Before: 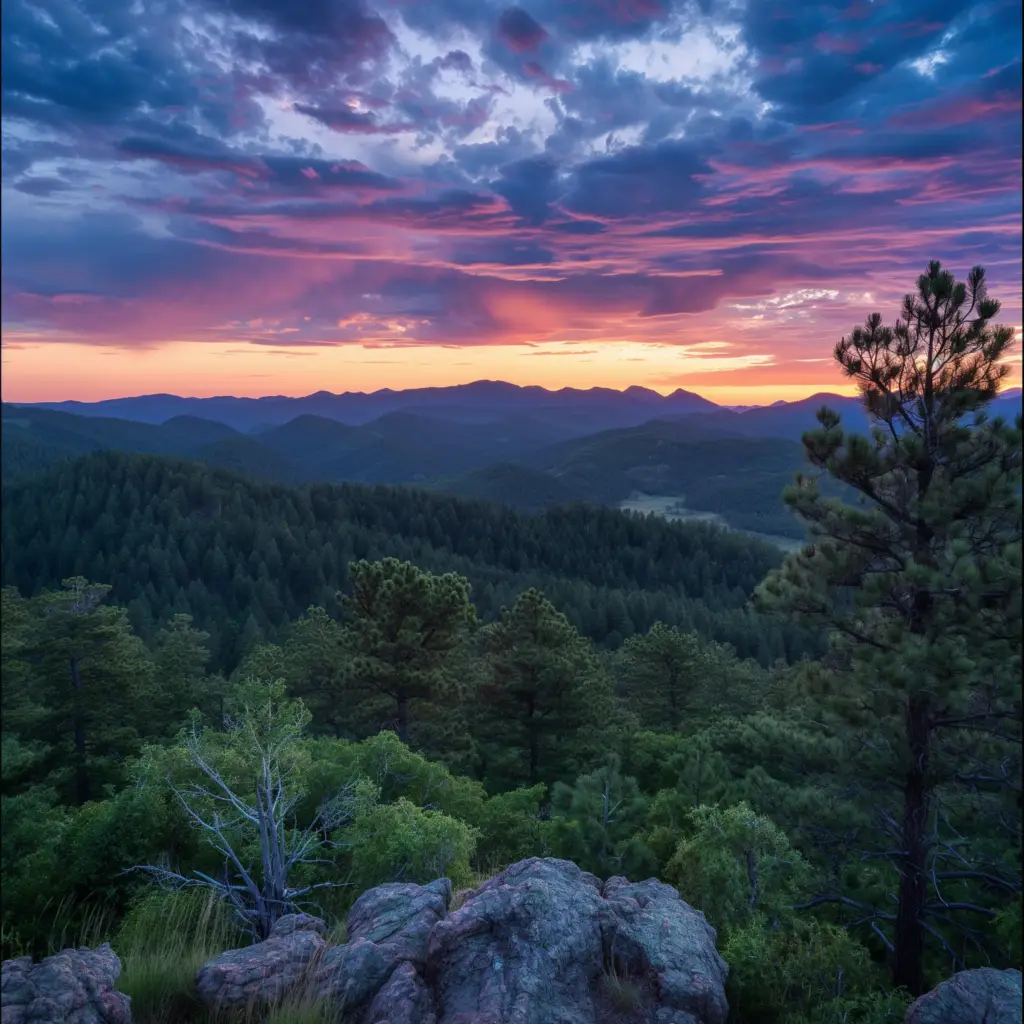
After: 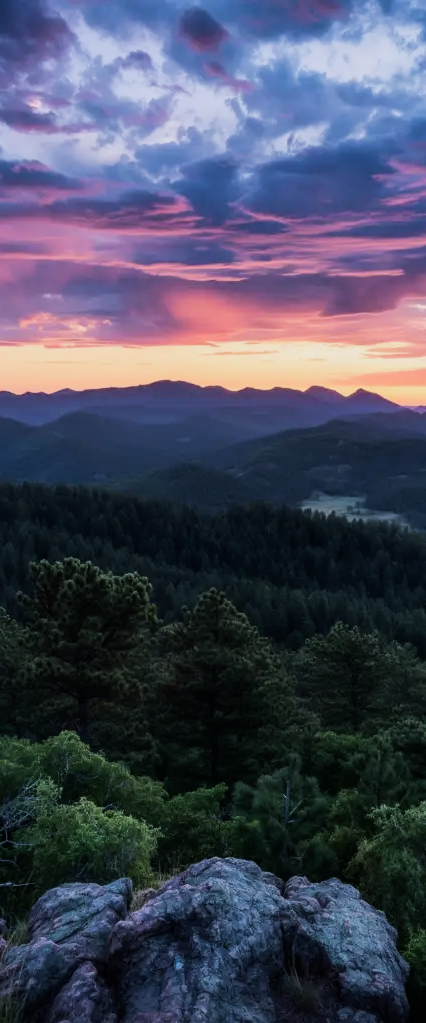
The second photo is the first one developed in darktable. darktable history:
filmic rgb: black relative exposure -7.5 EV, white relative exposure 5 EV, hardness 3.31, contrast 1.3, contrast in shadows safe
white balance: emerald 1
bloom: size 13.65%, threshold 98.39%, strength 4.82%
tone equalizer: -8 EV -0.417 EV, -7 EV -0.389 EV, -6 EV -0.333 EV, -5 EV -0.222 EV, -3 EV 0.222 EV, -2 EV 0.333 EV, -1 EV 0.389 EV, +0 EV 0.417 EV, edges refinement/feathering 500, mask exposure compensation -1.57 EV, preserve details no
crop: left 31.229%, right 27.105%
